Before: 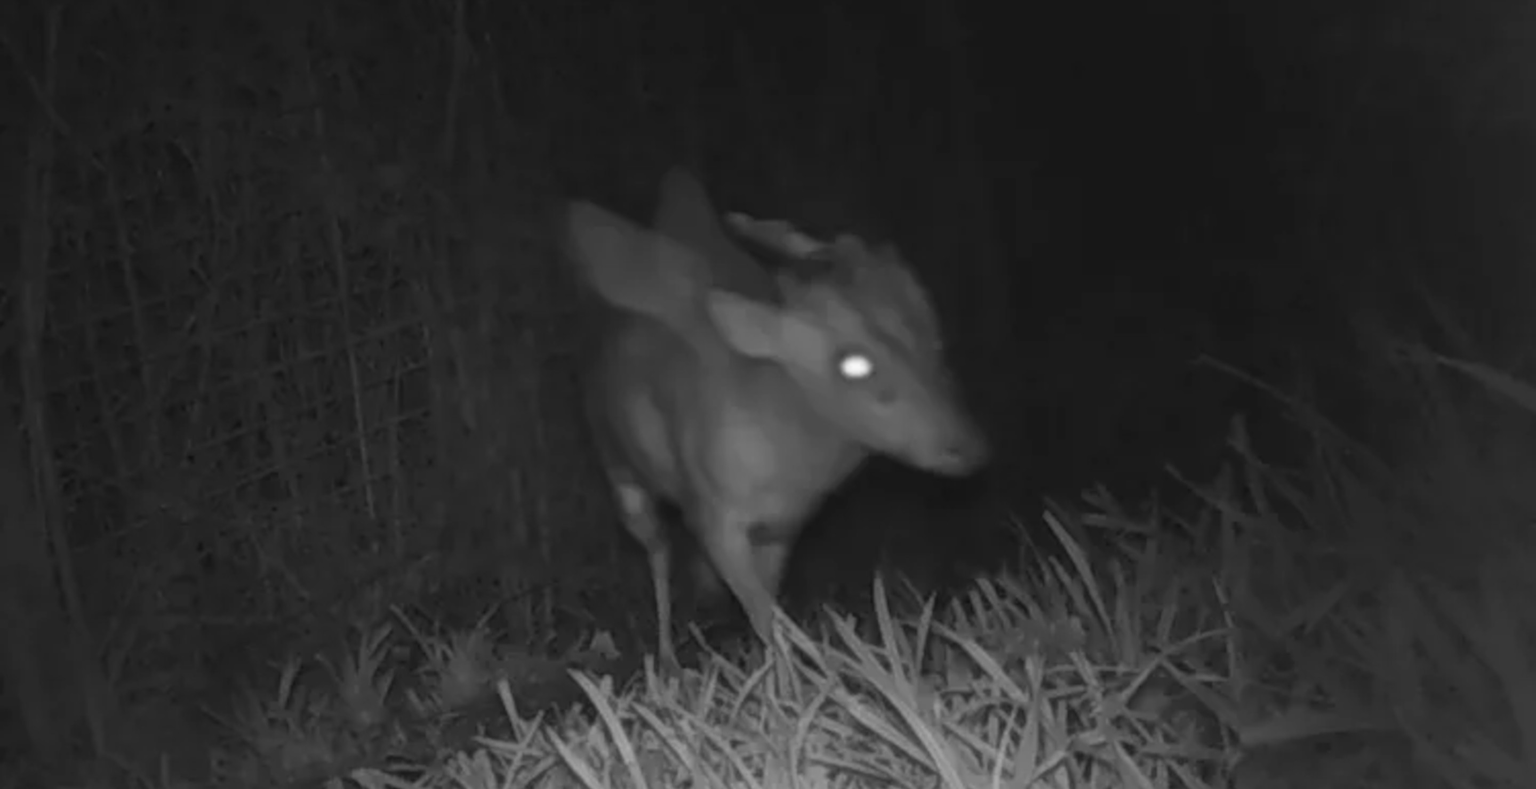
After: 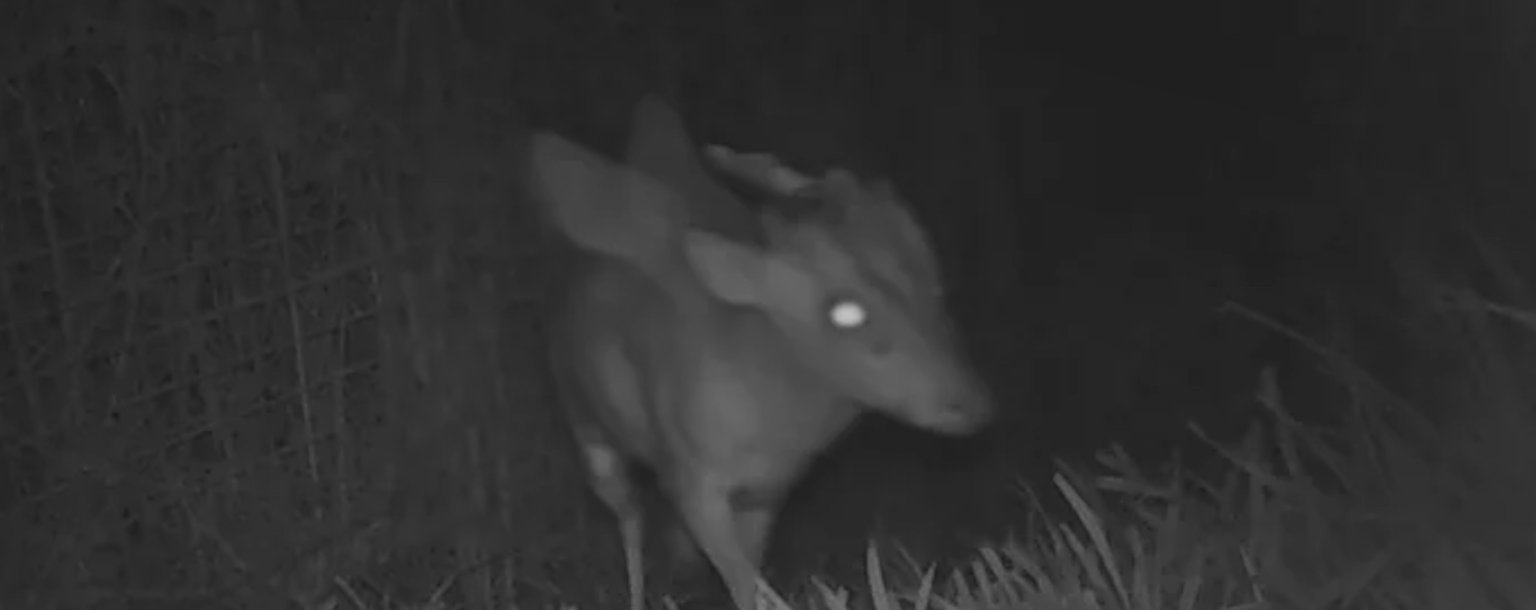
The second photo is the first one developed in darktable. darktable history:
crop: left 5.596%, top 10.314%, right 3.534%, bottom 19.395%
sharpen: on, module defaults
shadows and highlights: shadows 37.27, highlights -28.18, soften with gaussian
tone equalizer: -8 EV -0.55 EV
local contrast: detail 70%
